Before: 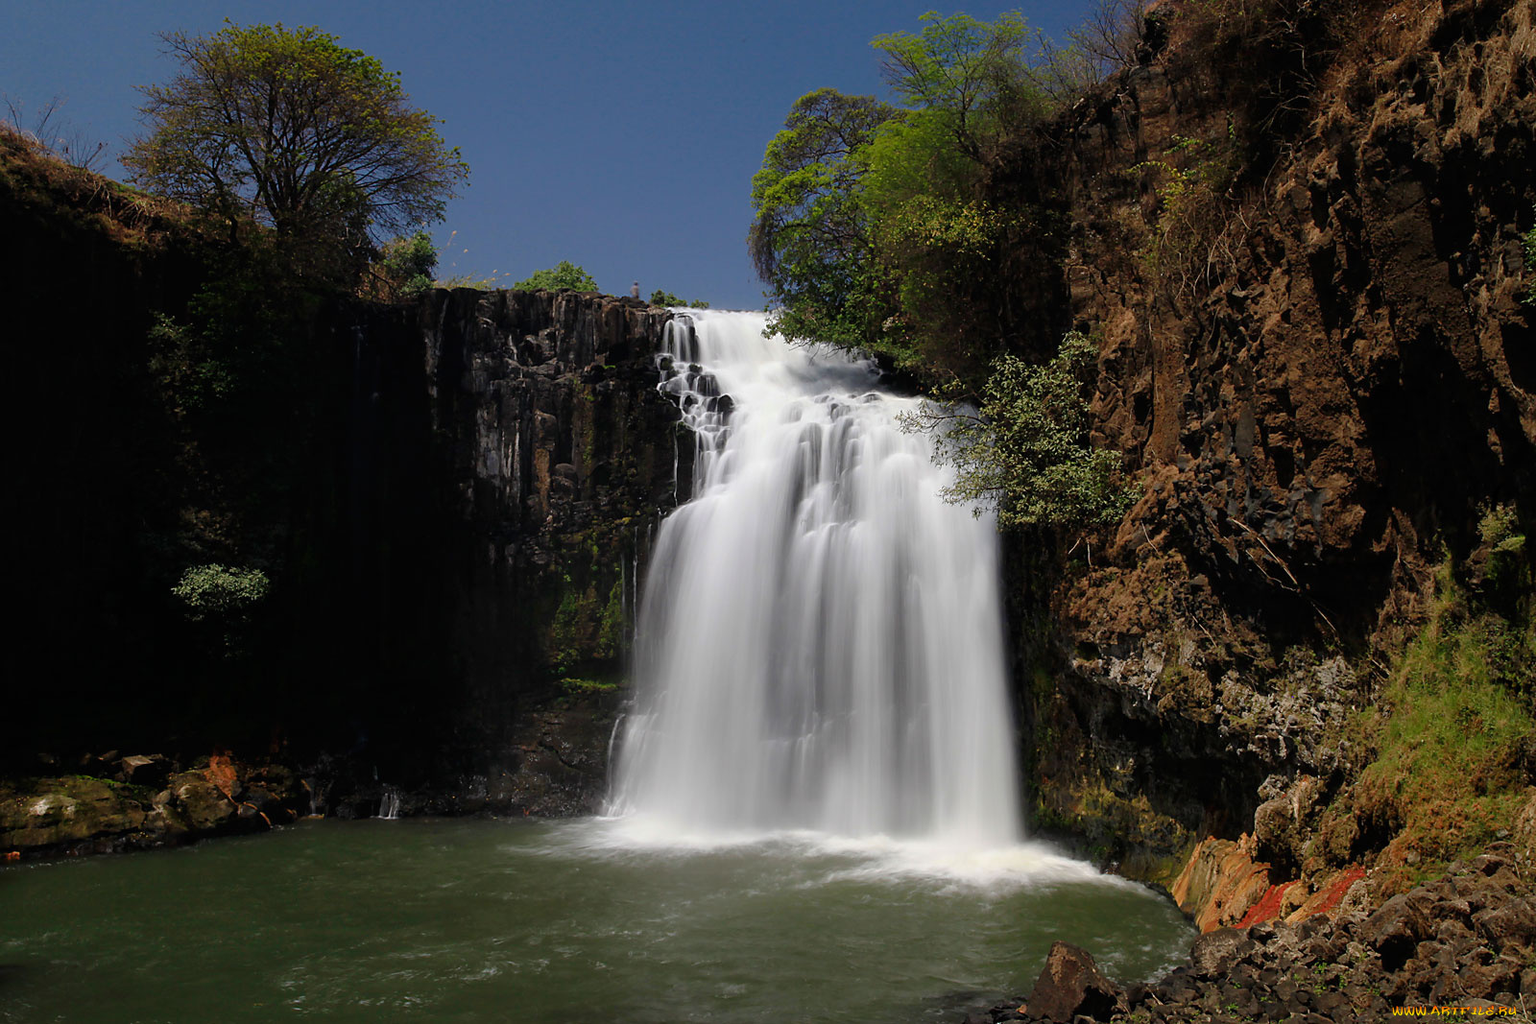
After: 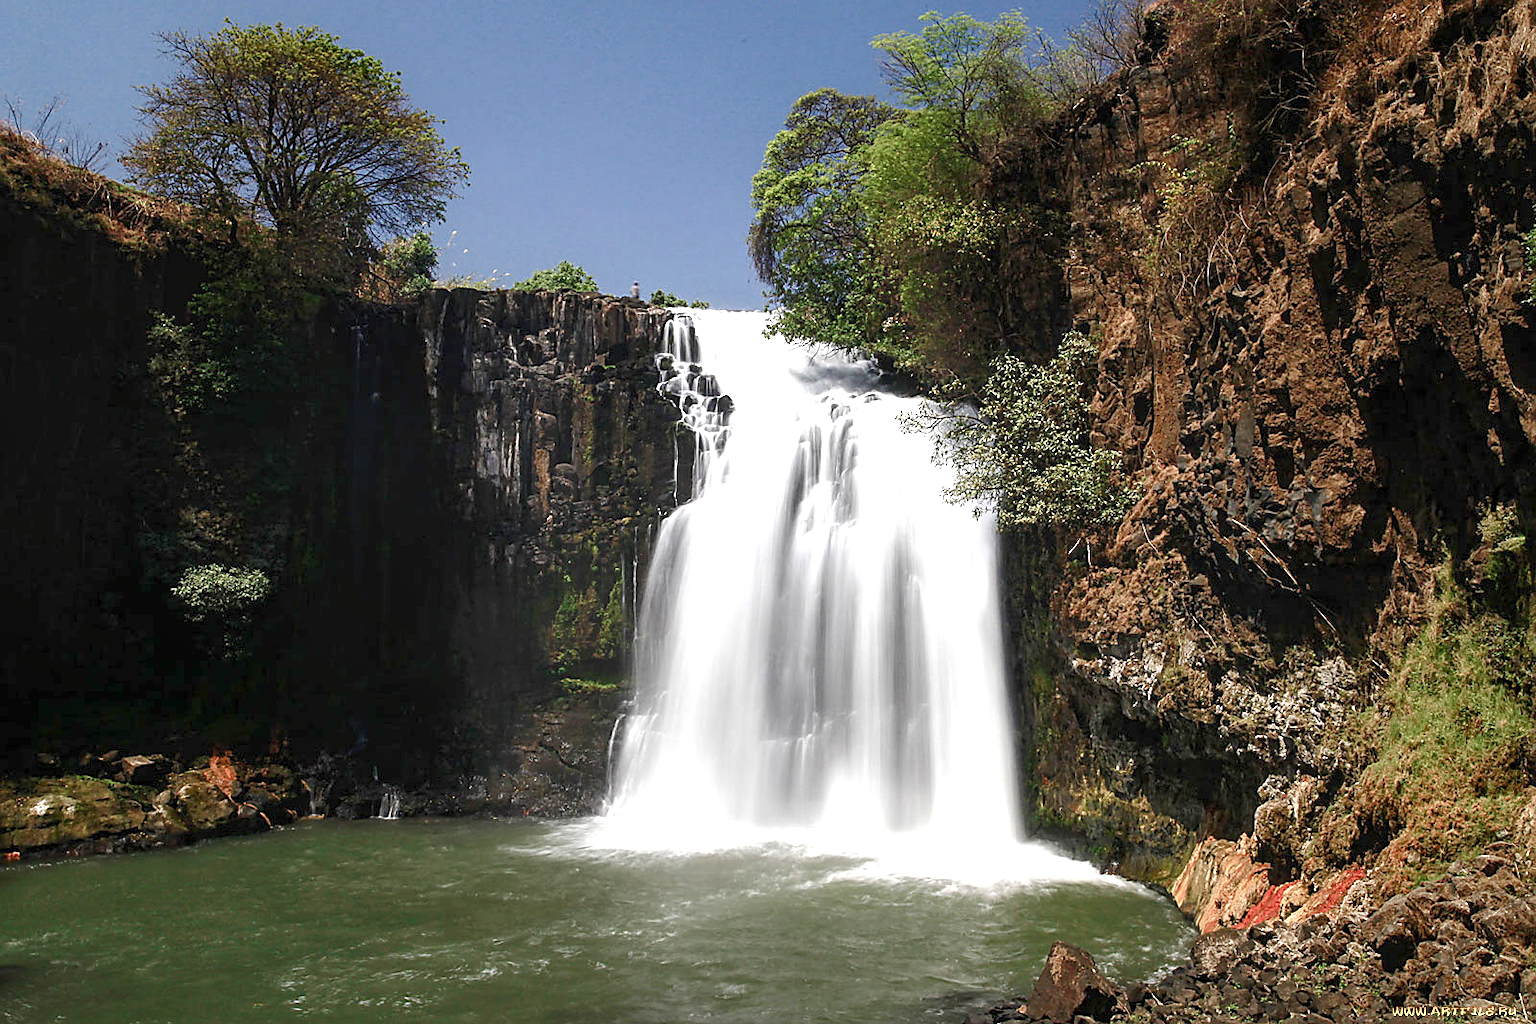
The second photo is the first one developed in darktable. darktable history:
exposure: black level correction 0, exposure 1.56 EV, compensate highlight preservation false
sharpen: on, module defaults
local contrast: on, module defaults
tone equalizer: -8 EV 0.29 EV, -7 EV 0.425 EV, -6 EV 0.452 EV, -5 EV 0.254 EV, -3 EV -0.265 EV, -2 EV -0.424 EV, -1 EV -0.409 EV, +0 EV -0.225 EV
color balance rgb: shadows lift › chroma 0.863%, shadows lift › hue 110.32°, linear chroma grading › shadows -6.711%, linear chroma grading › highlights -6.186%, linear chroma grading › global chroma -10.378%, linear chroma grading › mid-tones -8.357%, perceptual saturation grading › global saturation 20%, perceptual saturation grading › highlights -49.375%, perceptual saturation grading › shadows 24.038%
